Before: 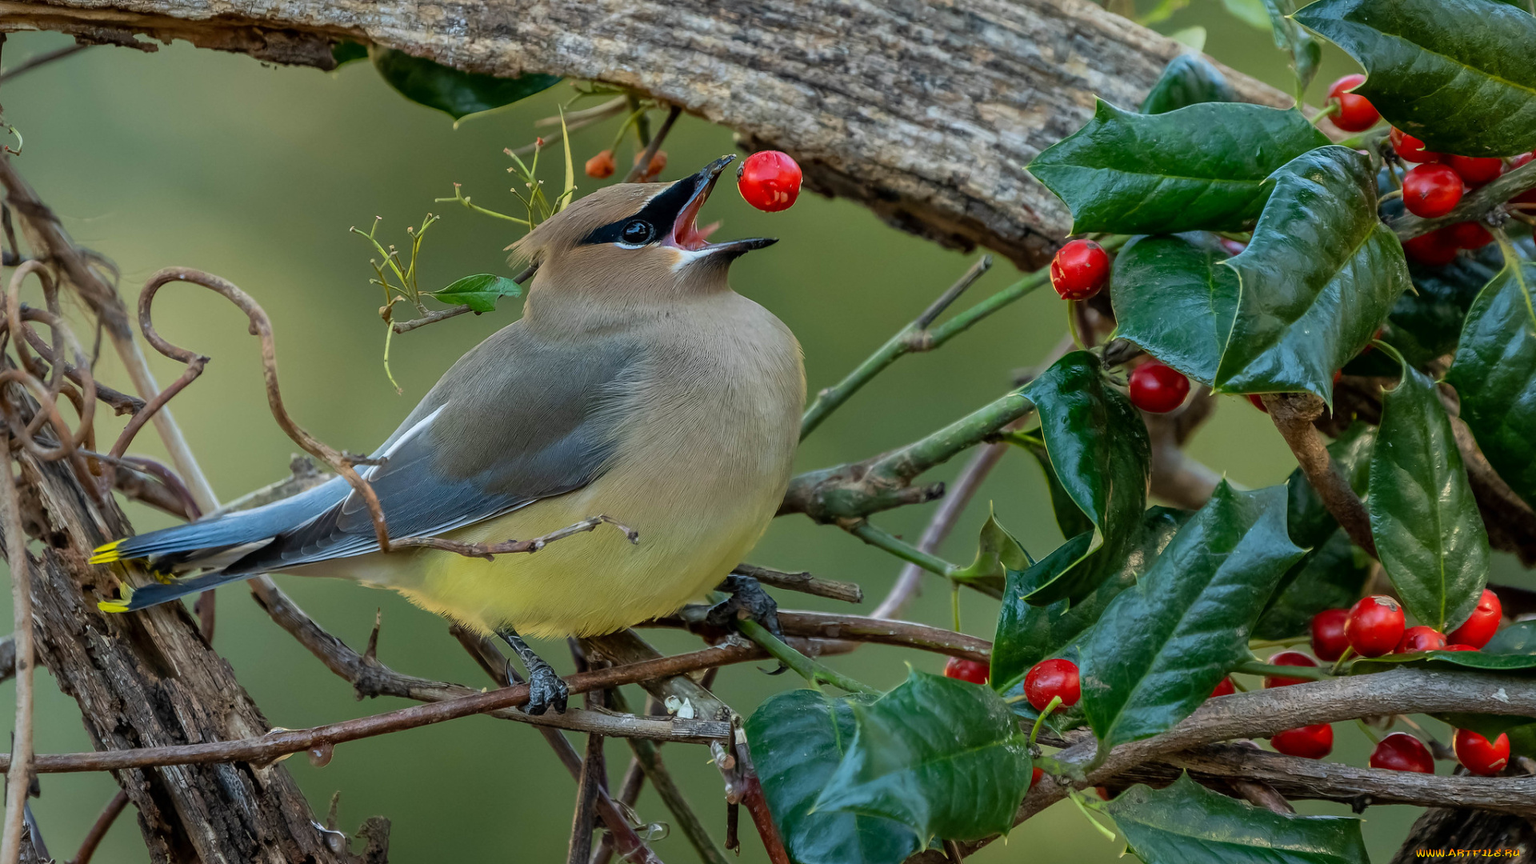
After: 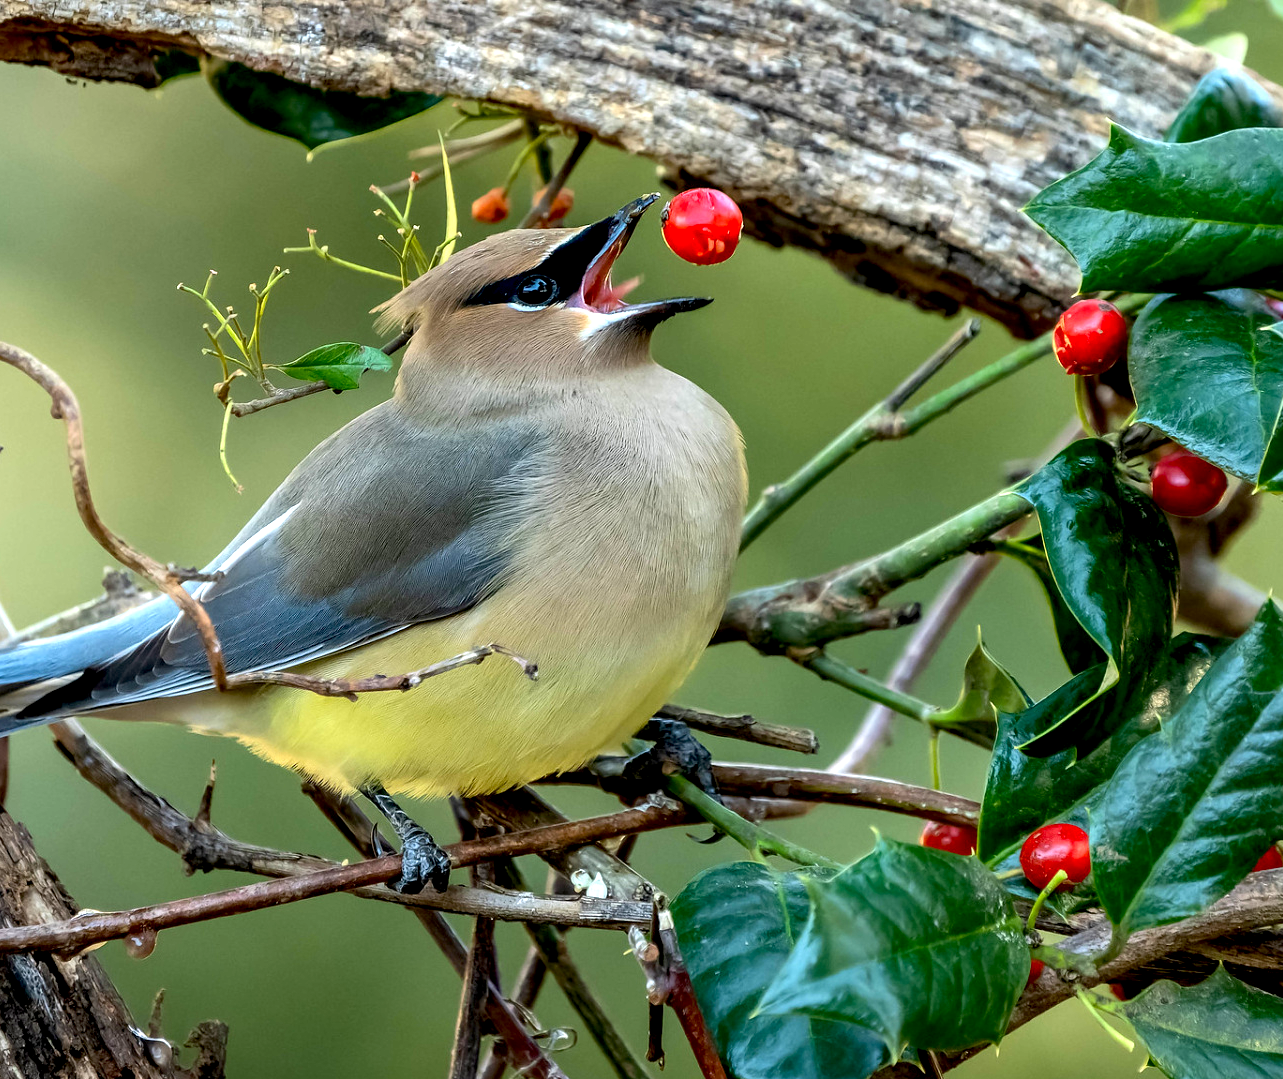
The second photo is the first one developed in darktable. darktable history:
exposure: black level correction 0.012, exposure 0.691 EV, compensate highlight preservation false
crop and rotate: left 13.583%, right 19.57%
tone equalizer: -8 EV -0.451 EV, -7 EV -0.372 EV, -6 EV -0.371 EV, -5 EV -0.185 EV, -3 EV 0.218 EV, -2 EV 0.335 EV, -1 EV 0.385 EV, +0 EV 0.406 EV, edges refinement/feathering 500, mask exposure compensation -1.57 EV, preserve details no
